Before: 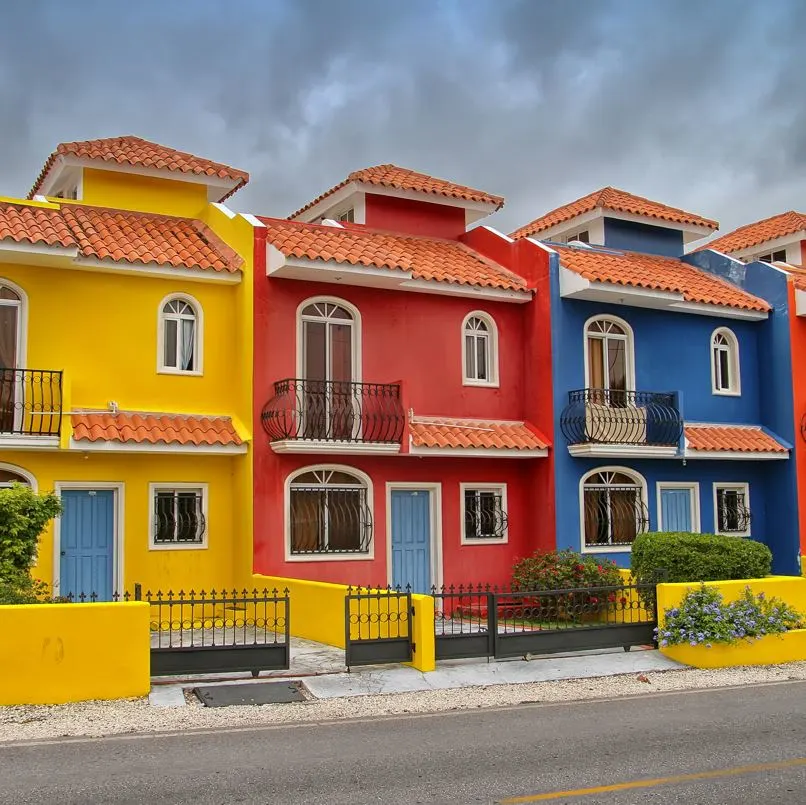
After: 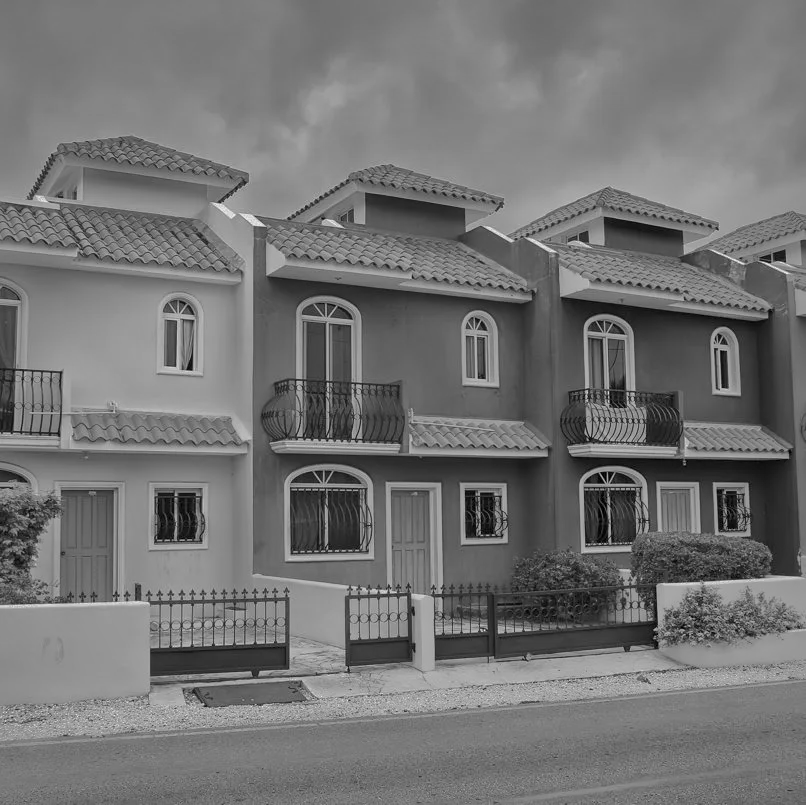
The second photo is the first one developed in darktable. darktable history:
monochrome: a -92.57, b 58.91
shadows and highlights: shadows 38.43, highlights -74.54
